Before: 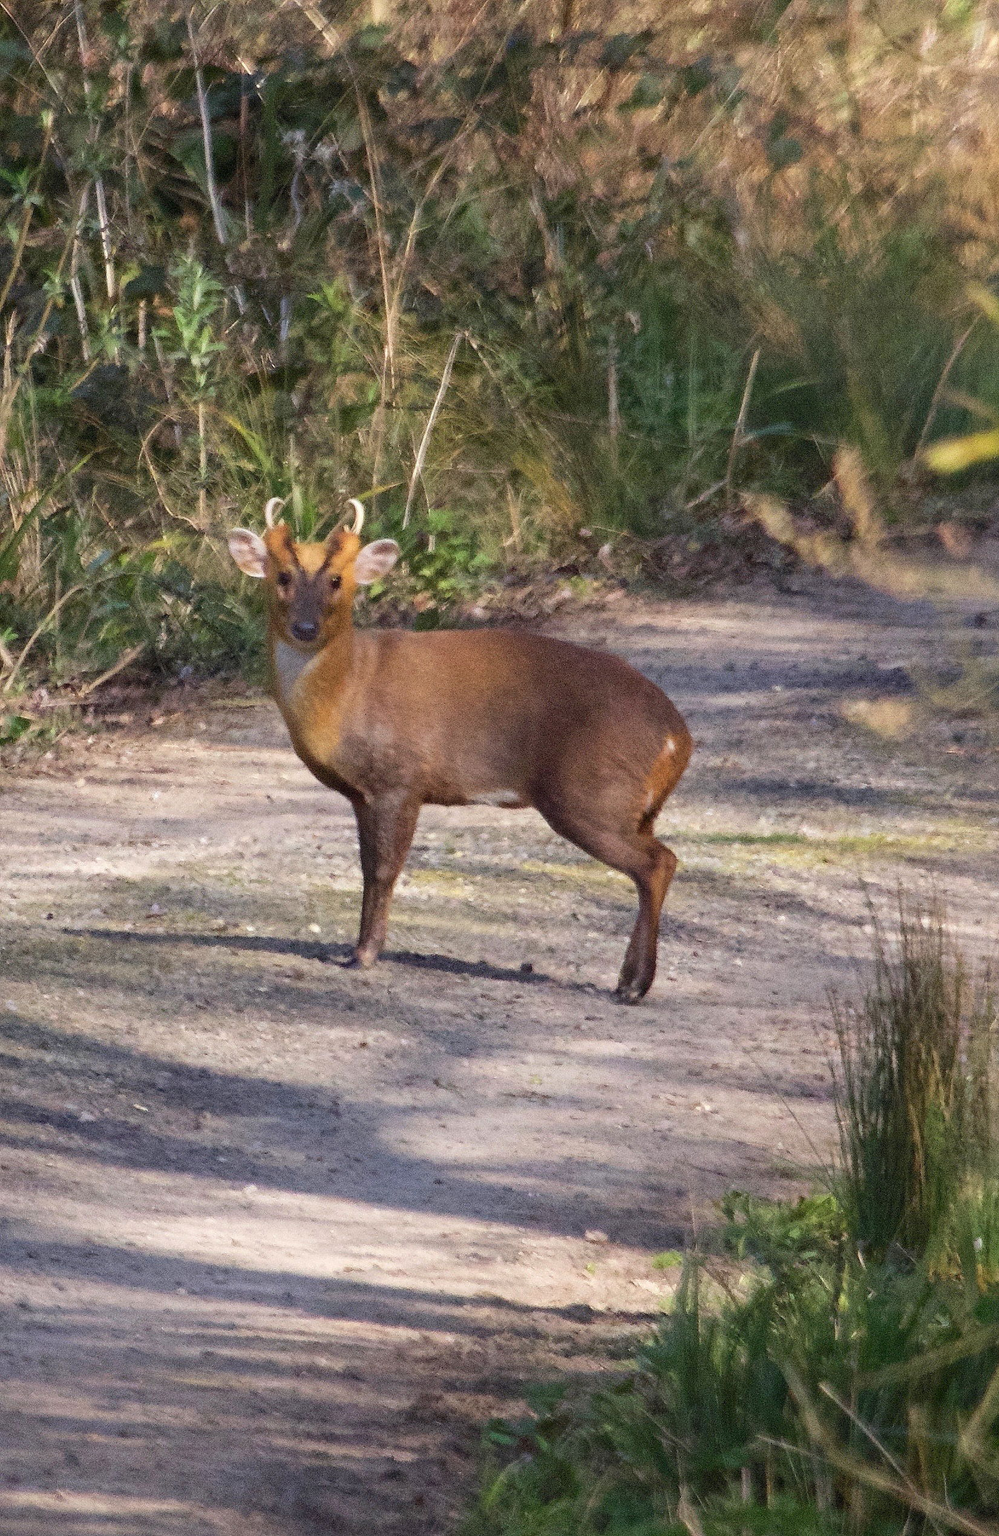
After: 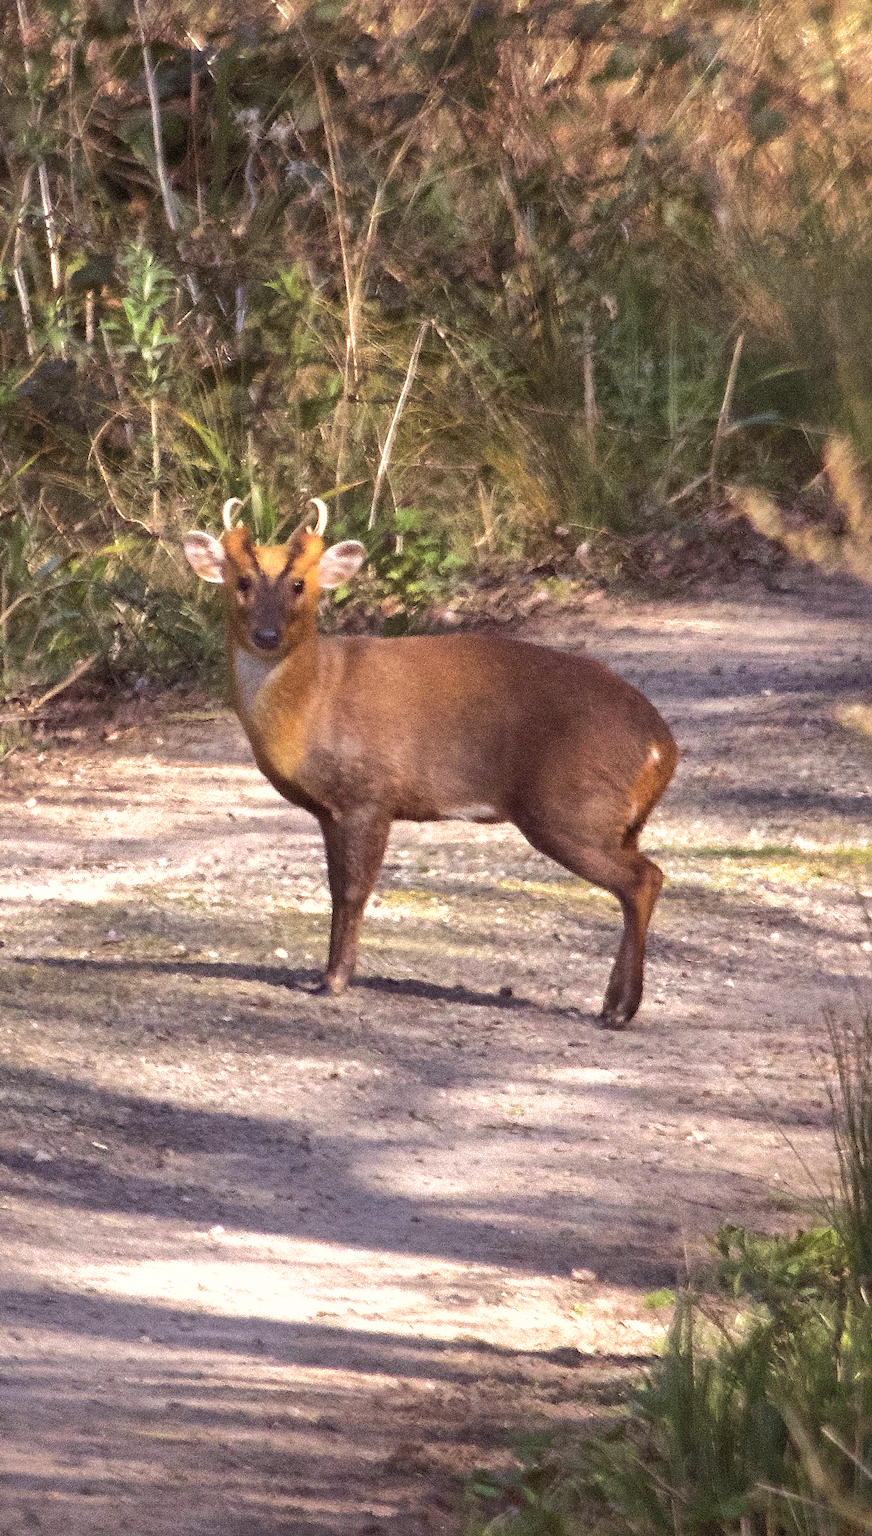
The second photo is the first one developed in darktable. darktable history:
crop and rotate: angle 0.788°, left 4.206%, top 0.993%, right 11.521%, bottom 2.519%
shadows and highlights: on, module defaults
color balance rgb: power › chroma 1.523%, power › hue 25.59°, perceptual saturation grading › global saturation -11.764%, perceptual brilliance grading › global brilliance -4.984%, perceptual brilliance grading › highlights 24.032%, perceptual brilliance grading › mid-tones 6.864%, perceptual brilliance grading › shadows -4.859%
